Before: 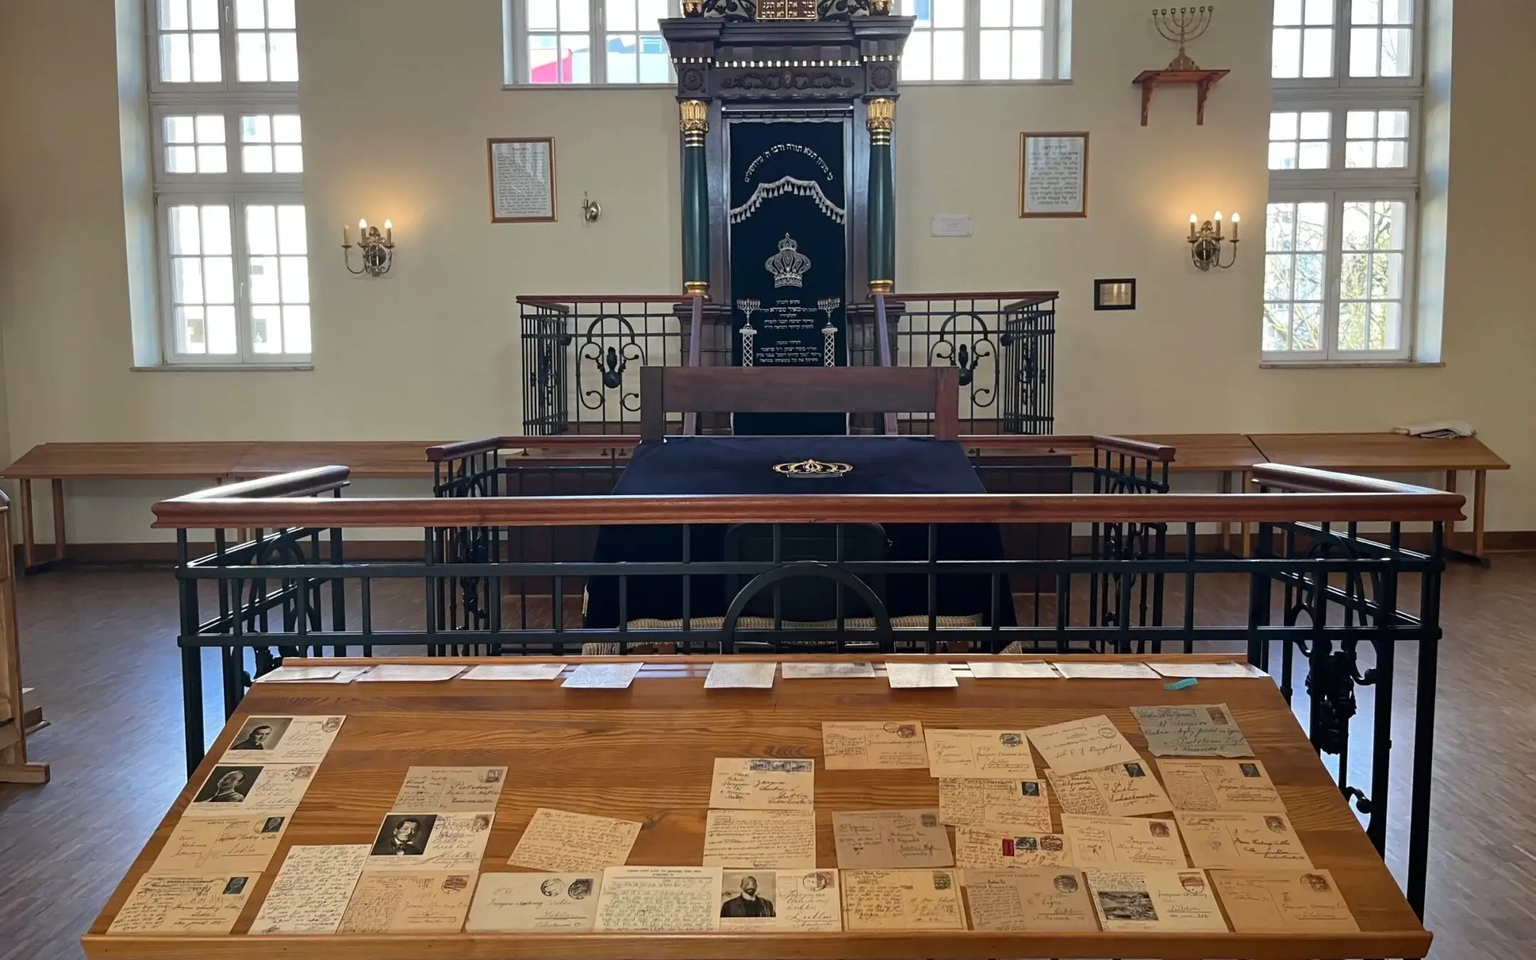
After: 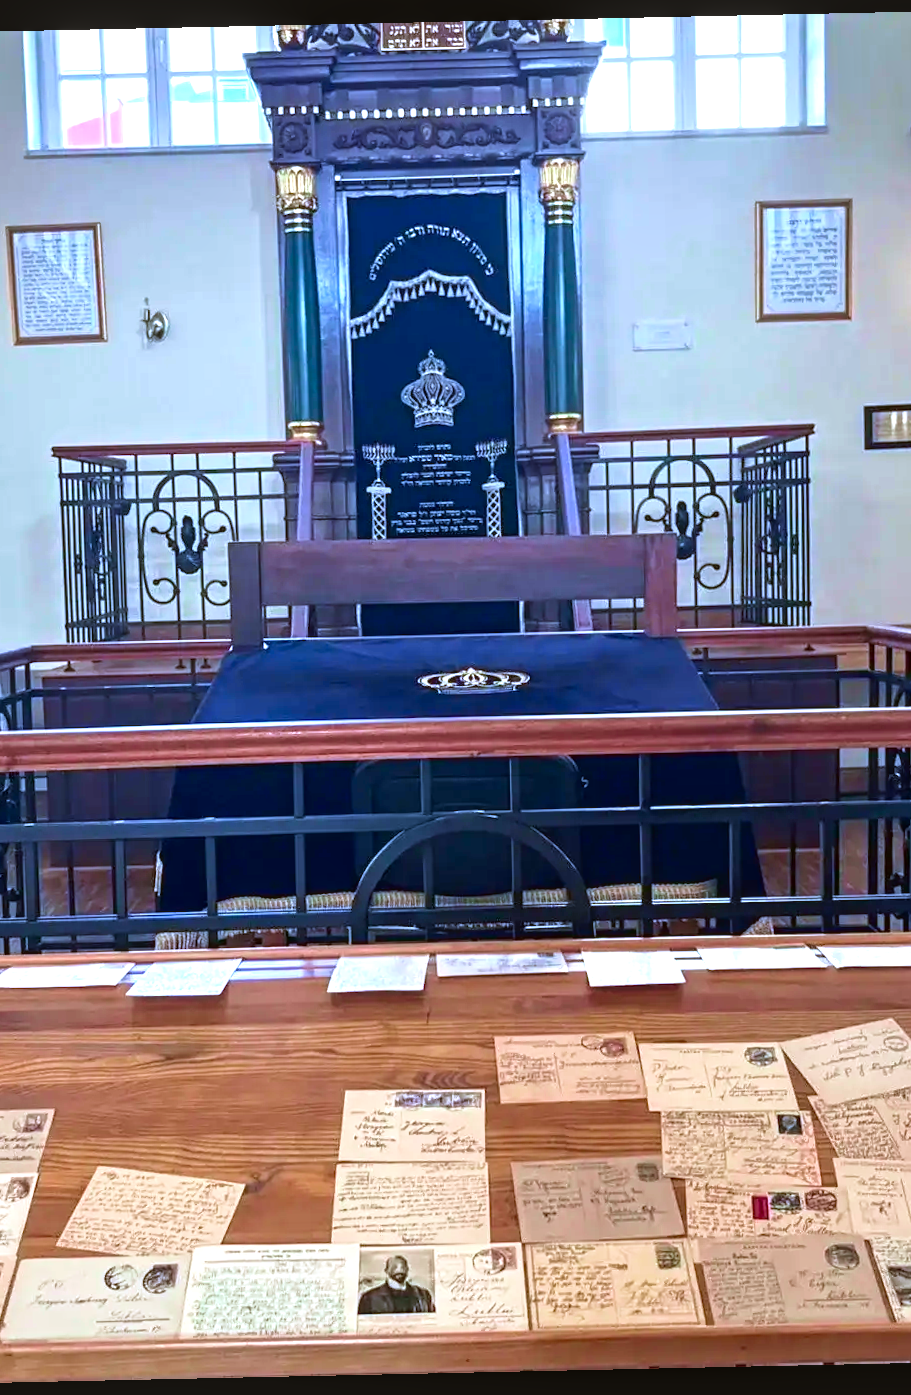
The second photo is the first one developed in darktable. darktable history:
exposure: black level correction 0.001, exposure 1.129 EV, compensate exposure bias true, compensate highlight preservation false
velvia: on, module defaults
rotate and perspective: rotation -1.24°, automatic cropping off
local contrast: on, module defaults
crop: left 31.229%, right 27.105%
white balance: red 0.871, blue 1.249
tone curve: curves: ch0 [(0, 0.021) (0.059, 0.053) (0.197, 0.191) (0.32, 0.311) (0.495, 0.505) (0.725, 0.731) (0.89, 0.919) (1, 1)]; ch1 [(0, 0) (0.094, 0.081) (0.285, 0.299) (0.401, 0.424) (0.453, 0.439) (0.495, 0.496) (0.54, 0.55) (0.615, 0.637) (0.657, 0.683) (1, 1)]; ch2 [(0, 0) (0.257, 0.217) (0.43, 0.421) (0.498, 0.507) (0.547, 0.539) (0.595, 0.56) (0.644, 0.599) (1, 1)], color space Lab, independent channels, preserve colors none
contrast brightness saturation: saturation 0.1
